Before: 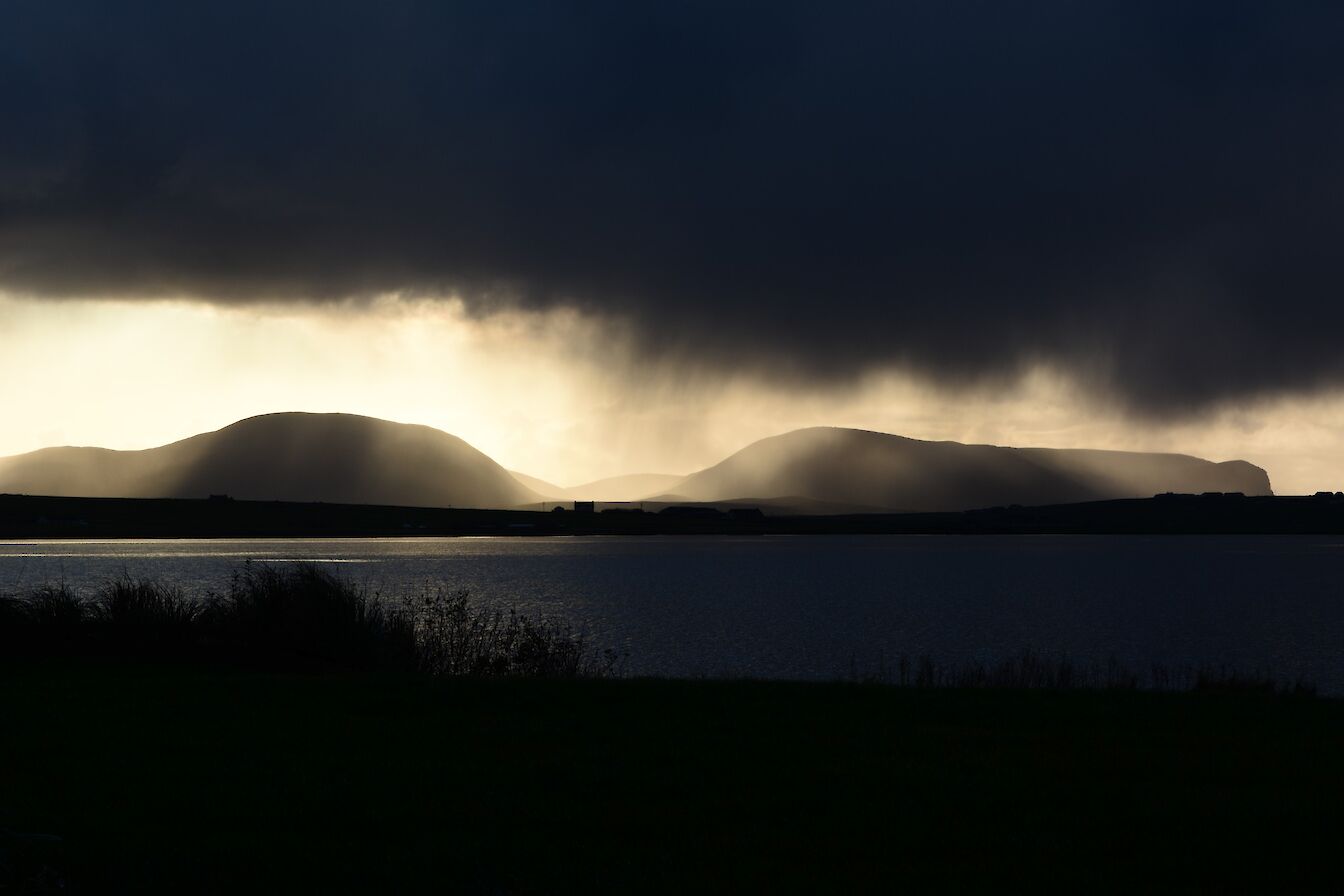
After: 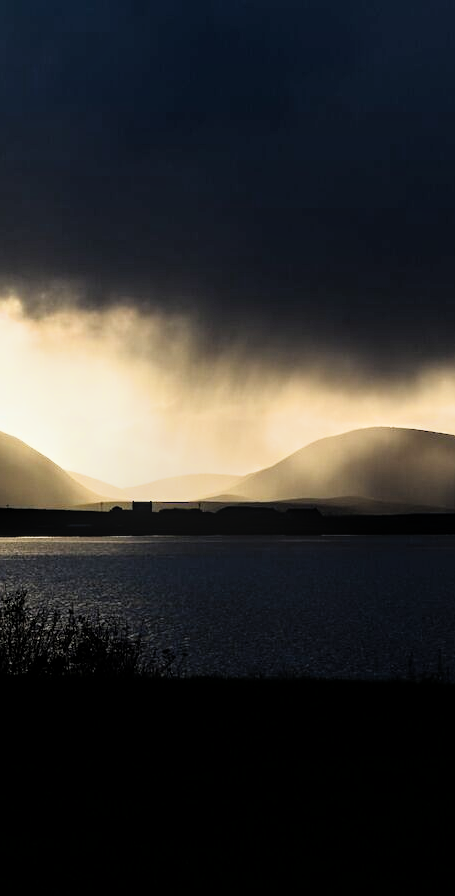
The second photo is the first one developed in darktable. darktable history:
exposure: exposure 1.15 EV, compensate exposure bias true, compensate highlight preservation false
local contrast: on, module defaults
filmic rgb: middle gray luminance 29.06%, black relative exposure -10.3 EV, white relative exposure 5.48 EV, target black luminance 0%, hardness 3.96, latitude 2.26%, contrast 1.129, highlights saturation mix 5.46%, shadows ↔ highlights balance 14.52%
crop: left 32.935%, right 33.157%
sharpen: amount 0.214
color balance rgb: power › hue 61.99°, global offset › luminance 0.482%, shadows fall-off 298.738%, white fulcrum 2 EV, highlights fall-off 299.089%, linear chroma grading › global chroma 22.587%, perceptual saturation grading › global saturation 0.954%, perceptual brilliance grading › global brilliance 15.358%, perceptual brilliance grading › shadows -35.498%, mask middle-gray fulcrum 99.285%, contrast gray fulcrum 38.43%
